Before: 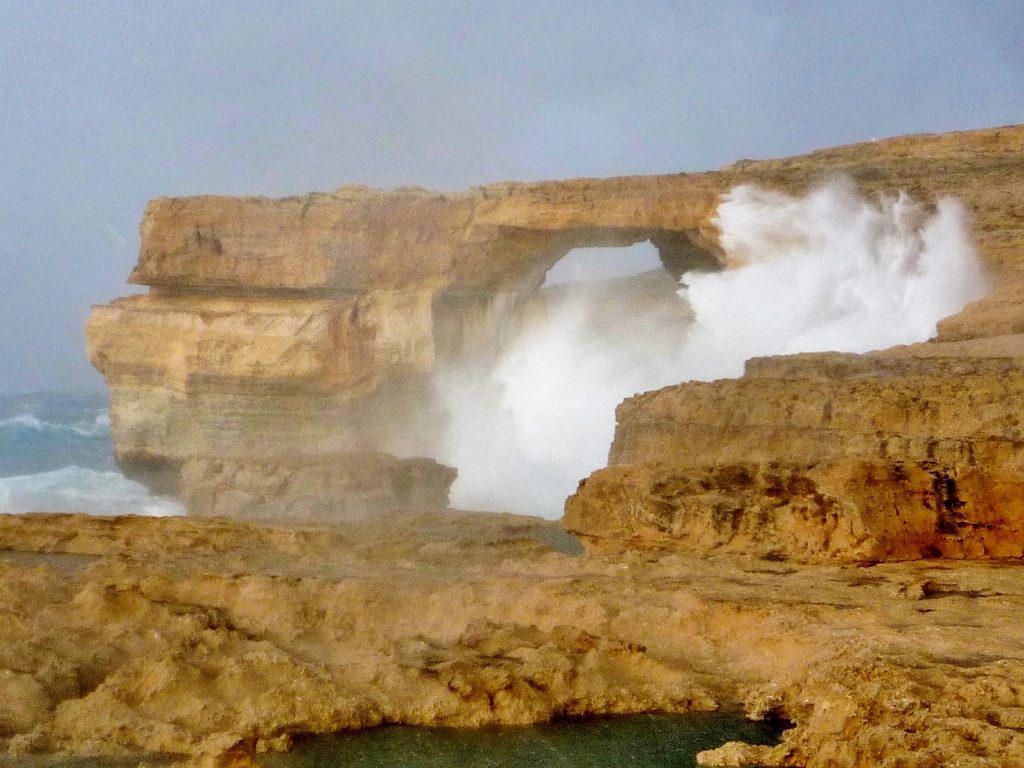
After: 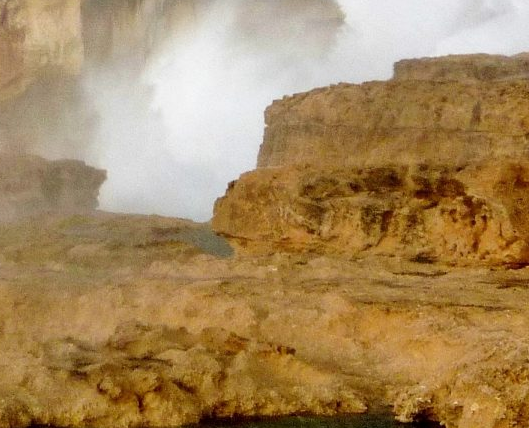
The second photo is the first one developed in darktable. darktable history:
crop: left 34.374%, top 38.843%, right 13.899%, bottom 5.389%
